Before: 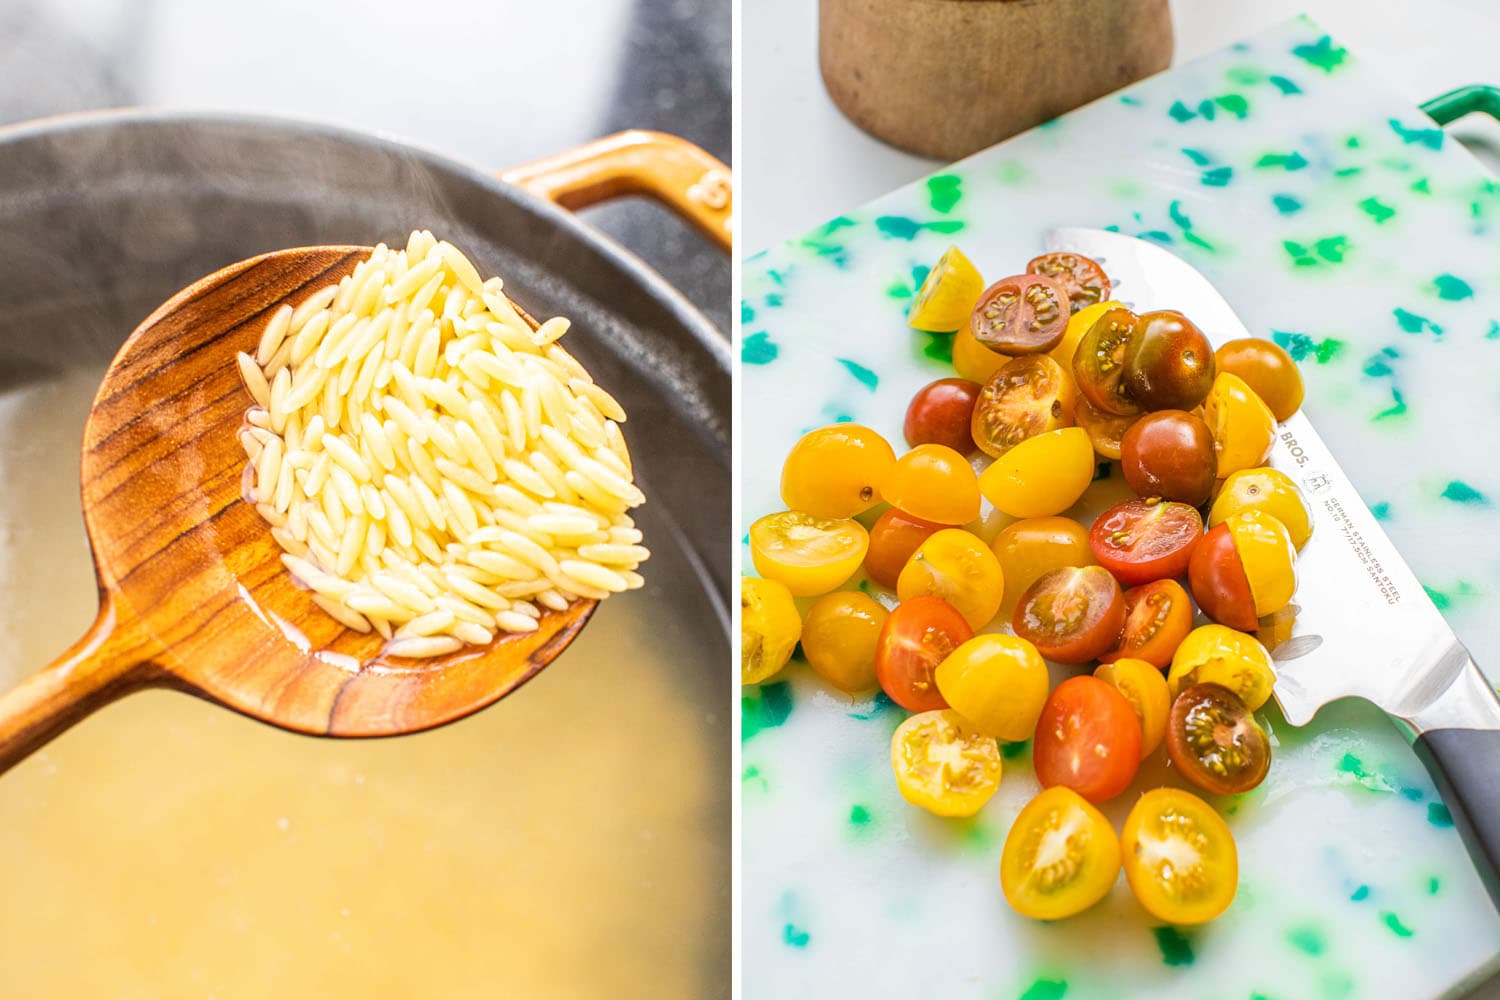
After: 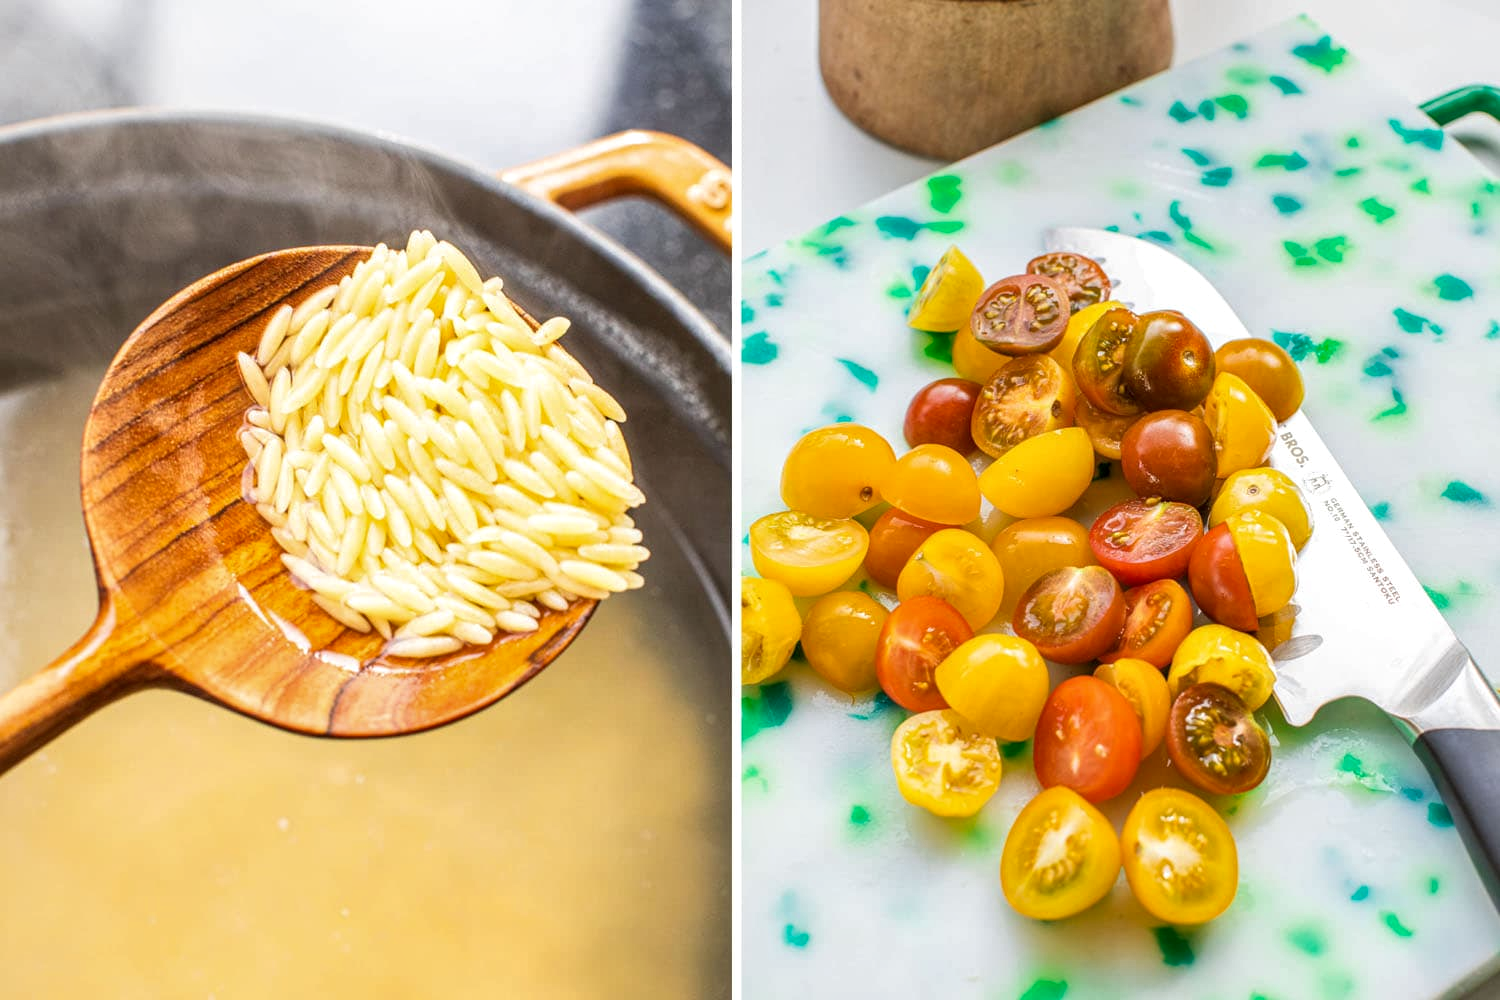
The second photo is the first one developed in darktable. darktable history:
local contrast: highlights 100%, shadows 100%, detail 120%, midtone range 0.2
shadows and highlights: shadows 37.27, highlights -28.18, soften with gaussian
